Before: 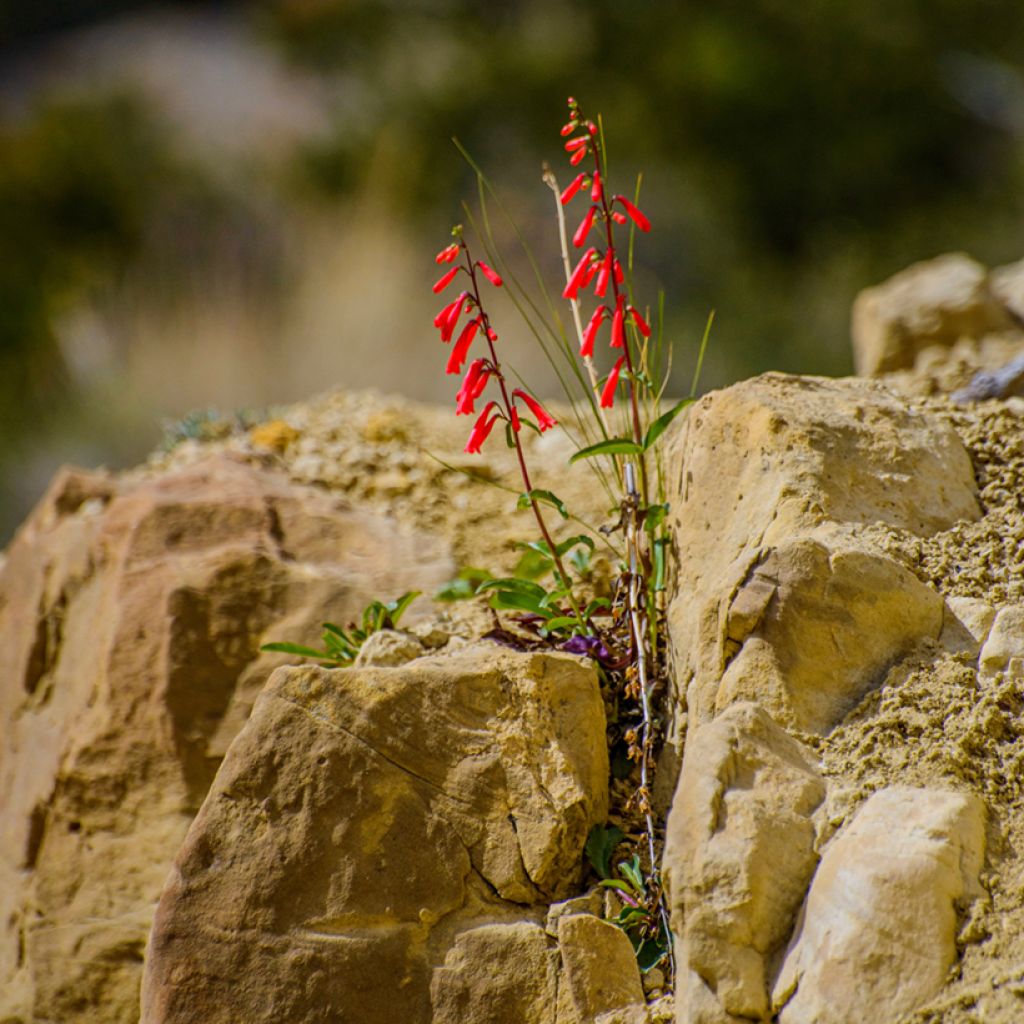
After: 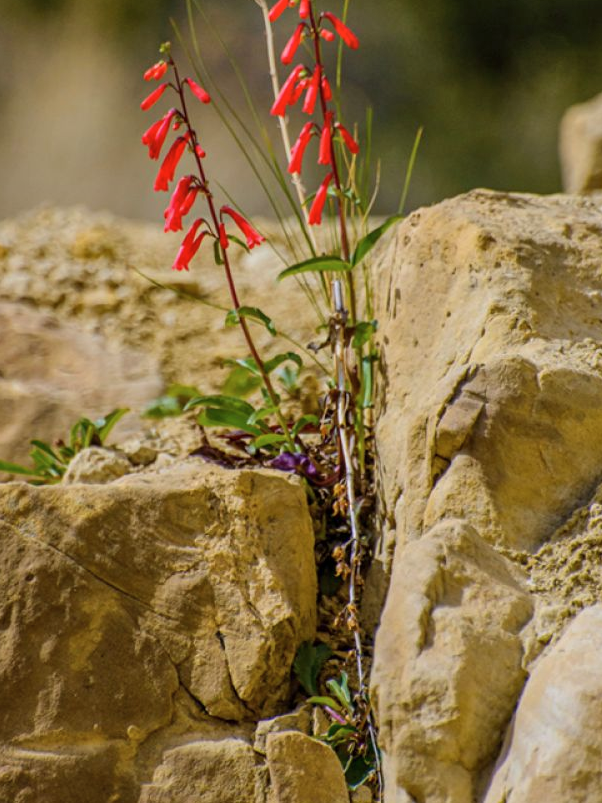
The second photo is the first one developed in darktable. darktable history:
contrast brightness saturation: saturation -0.066
crop and rotate: left 28.571%, top 17.956%, right 12.637%, bottom 3.581%
shadows and highlights: low approximation 0.01, soften with gaussian
